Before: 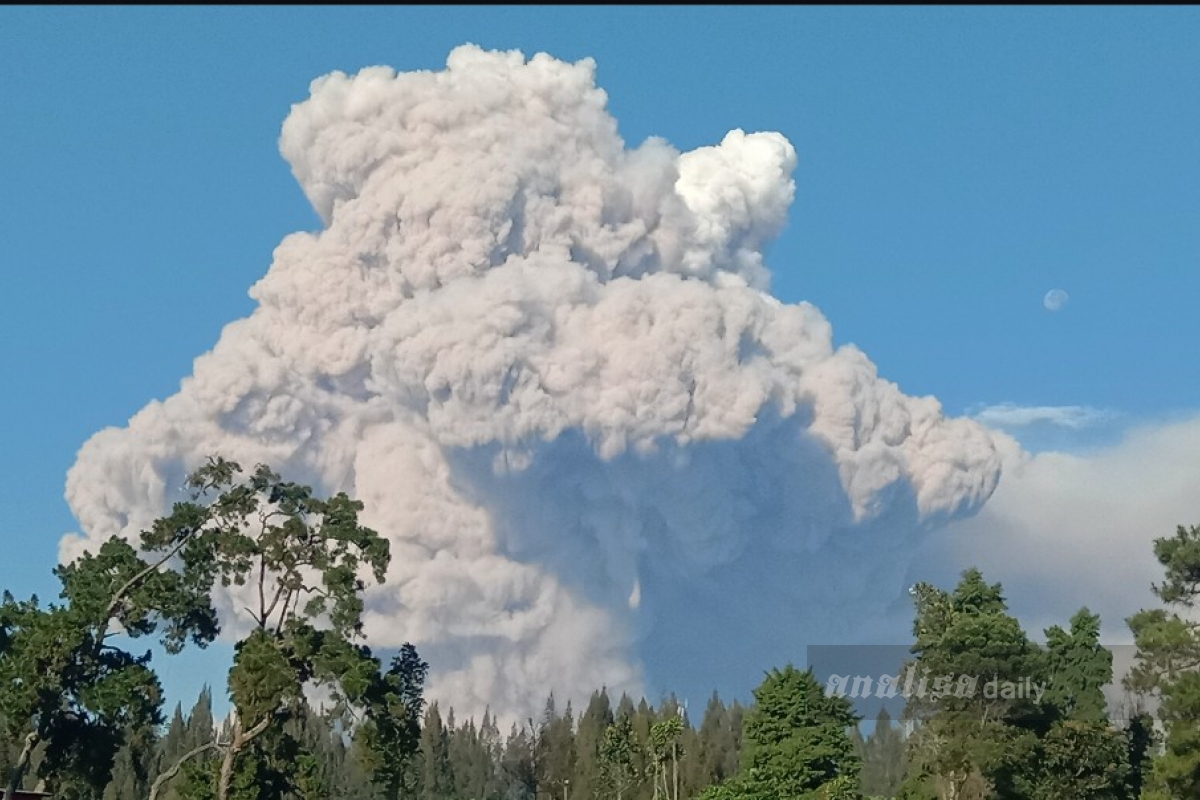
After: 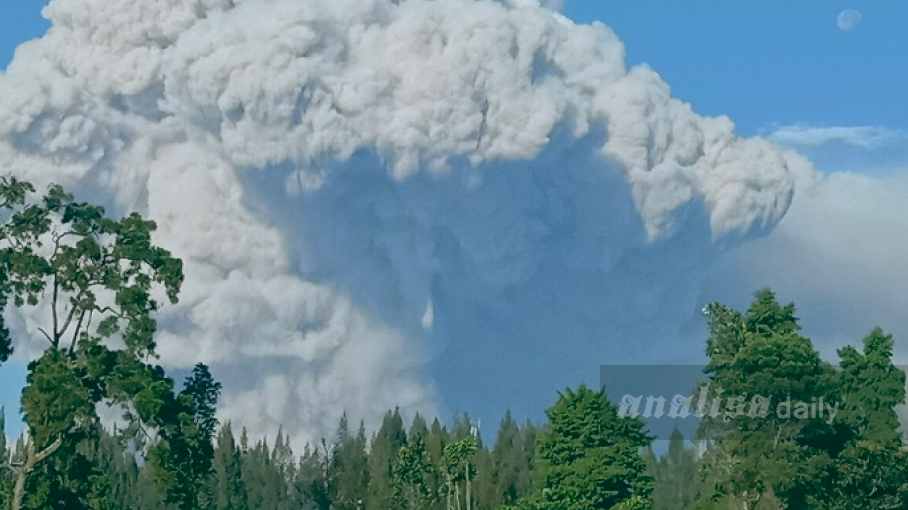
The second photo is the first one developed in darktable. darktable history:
crop and rotate: left 17.299%, top 35.115%, right 7.015%, bottom 1.024%
color balance: lift [1.005, 0.99, 1.007, 1.01], gamma [1, 1.034, 1.032, 0.966], gain [0.873, 1.055, 1.067, 0.933]
white balance: red 0.948, green 1.02, blue 1.176
